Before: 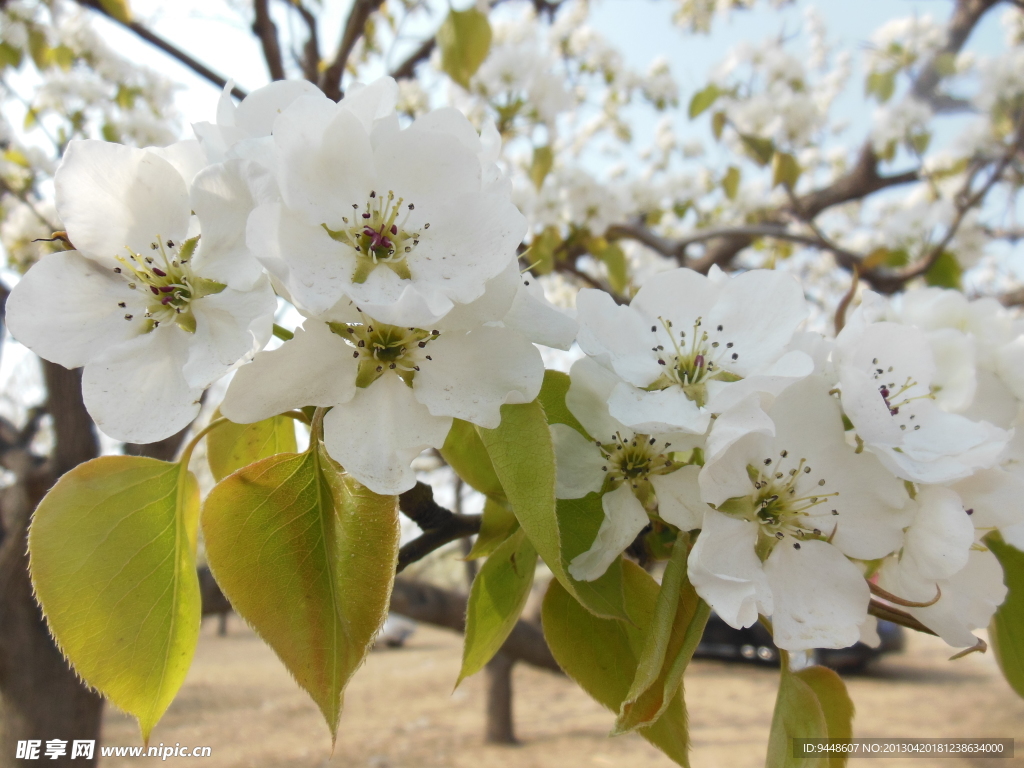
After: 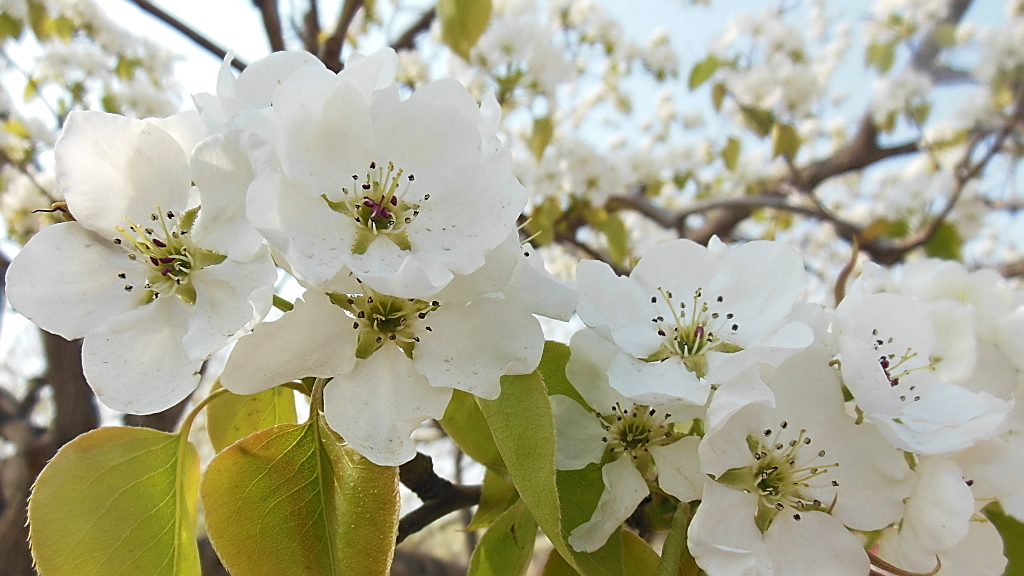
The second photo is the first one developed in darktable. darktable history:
velvia: strength 15.5%
crop: top 3.866%, bottom 21.009%
sharpen: radius 1.384, amount 1.239, threshold 0.637
